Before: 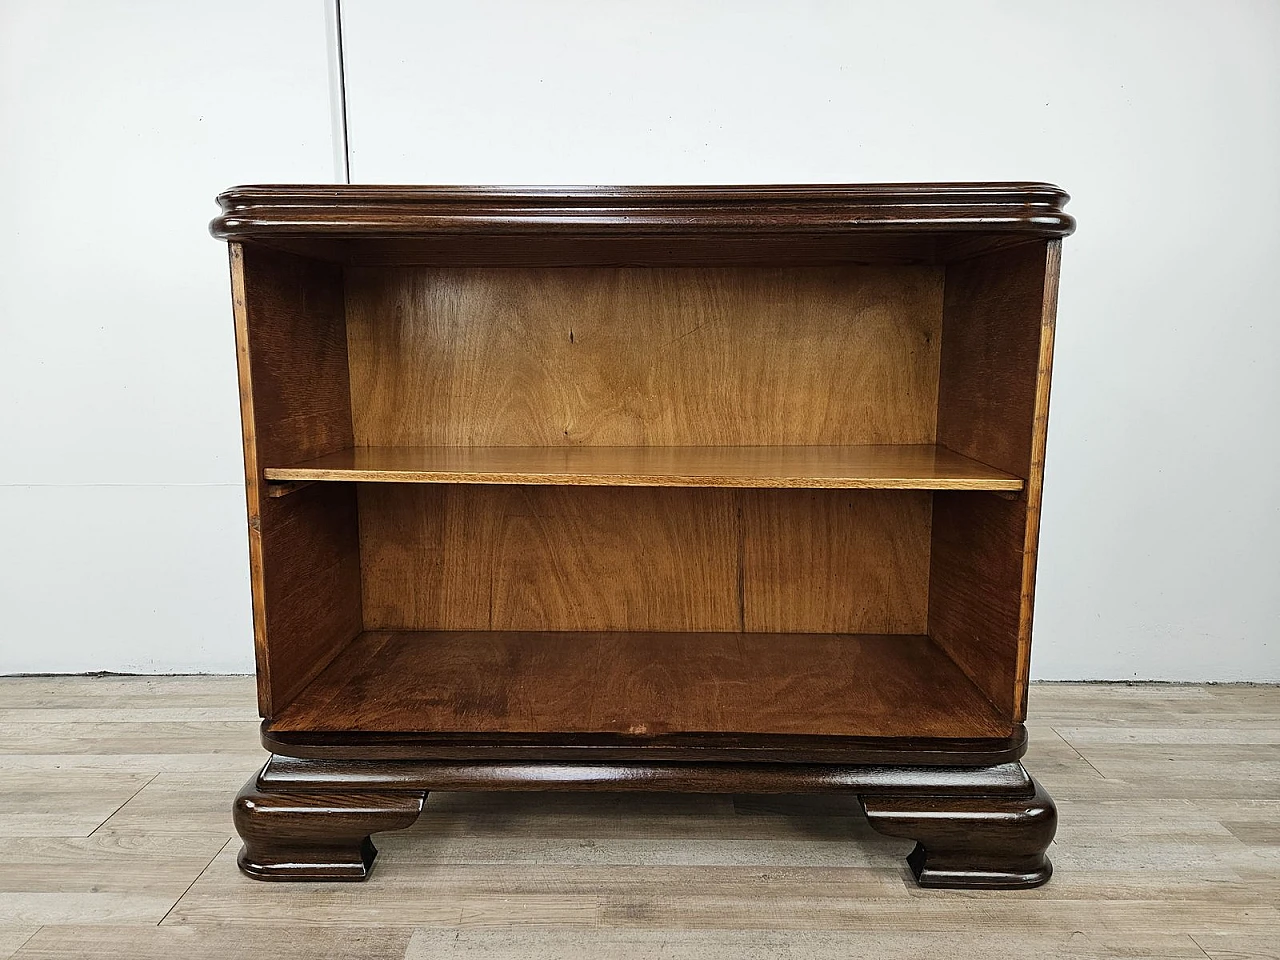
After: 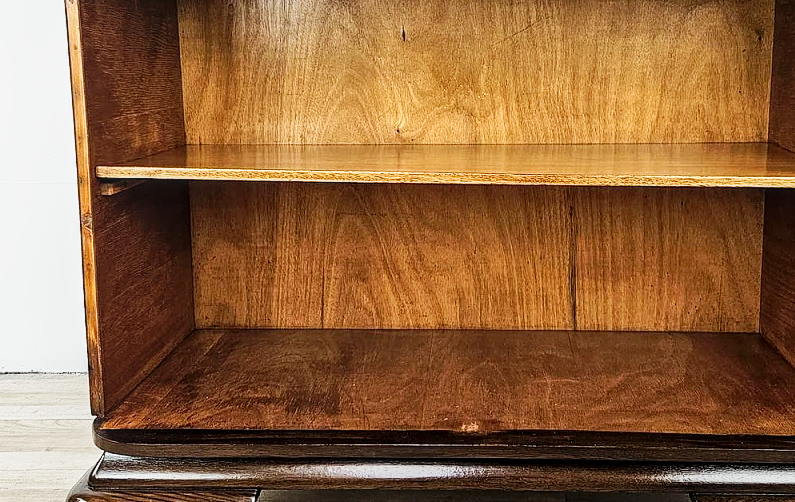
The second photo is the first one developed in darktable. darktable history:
local contrast: on, module defaults
crop: left 13.131%, top 31.535%, right 24.759%, bottom 16.089%
tone curve: curves: ch0 [(0, 0) (0.093, 0.104) (0.226, 0.291) (0.327, 0.431) (0.471, 0.648) (0.759, 0.926) (1, 1)], preserve colors none
